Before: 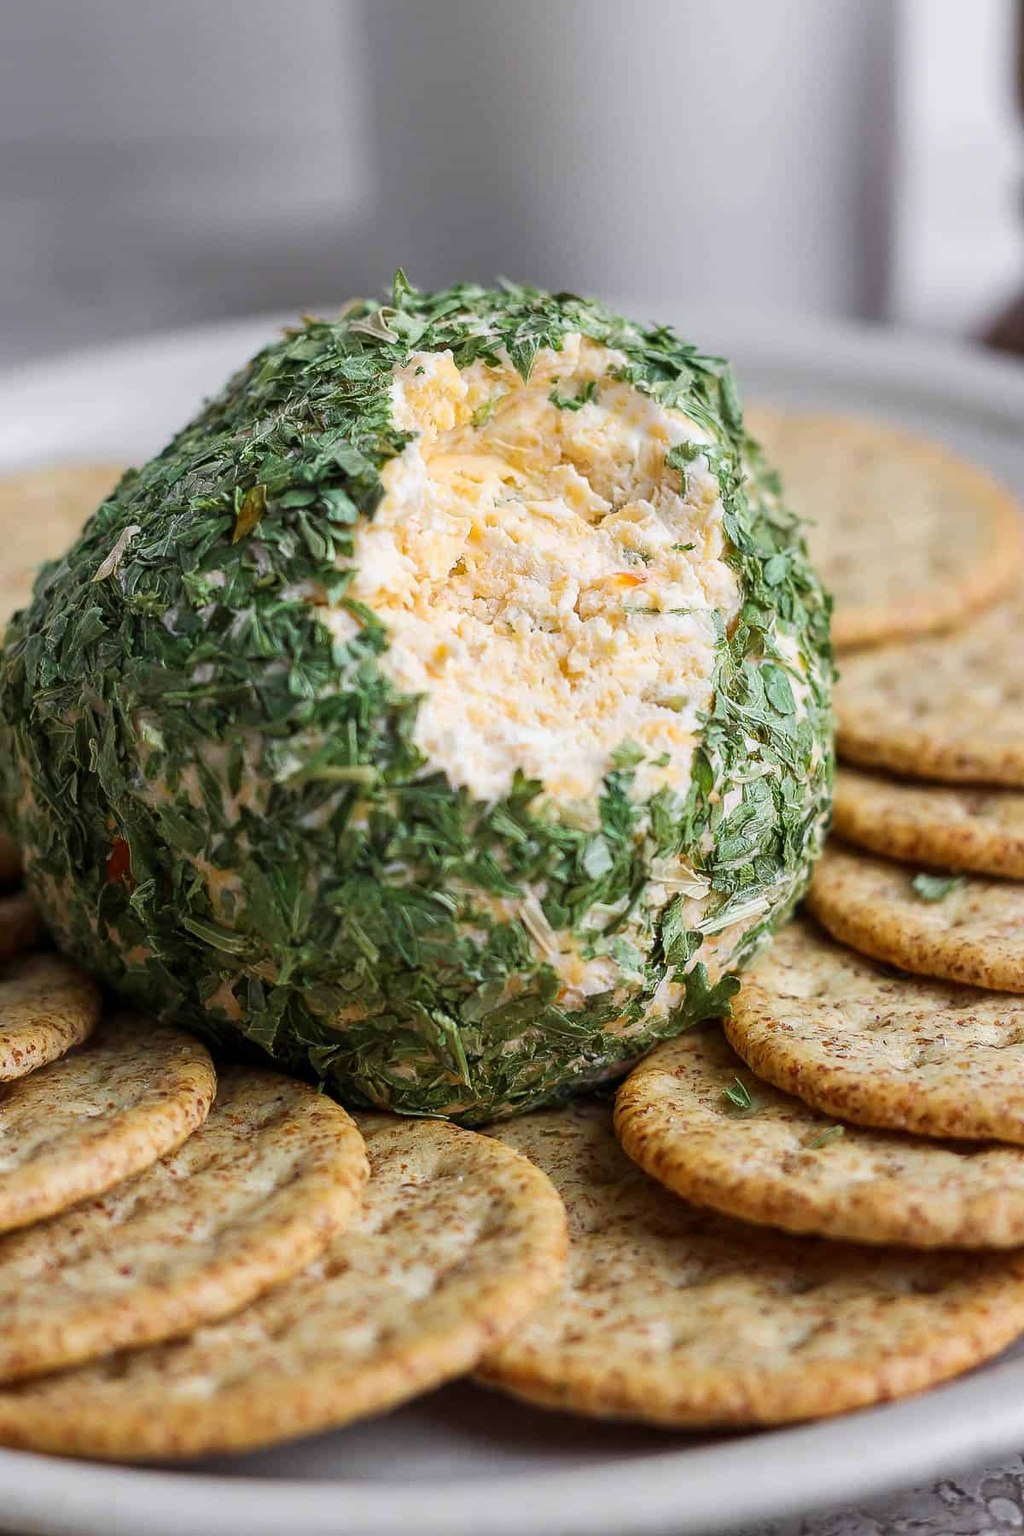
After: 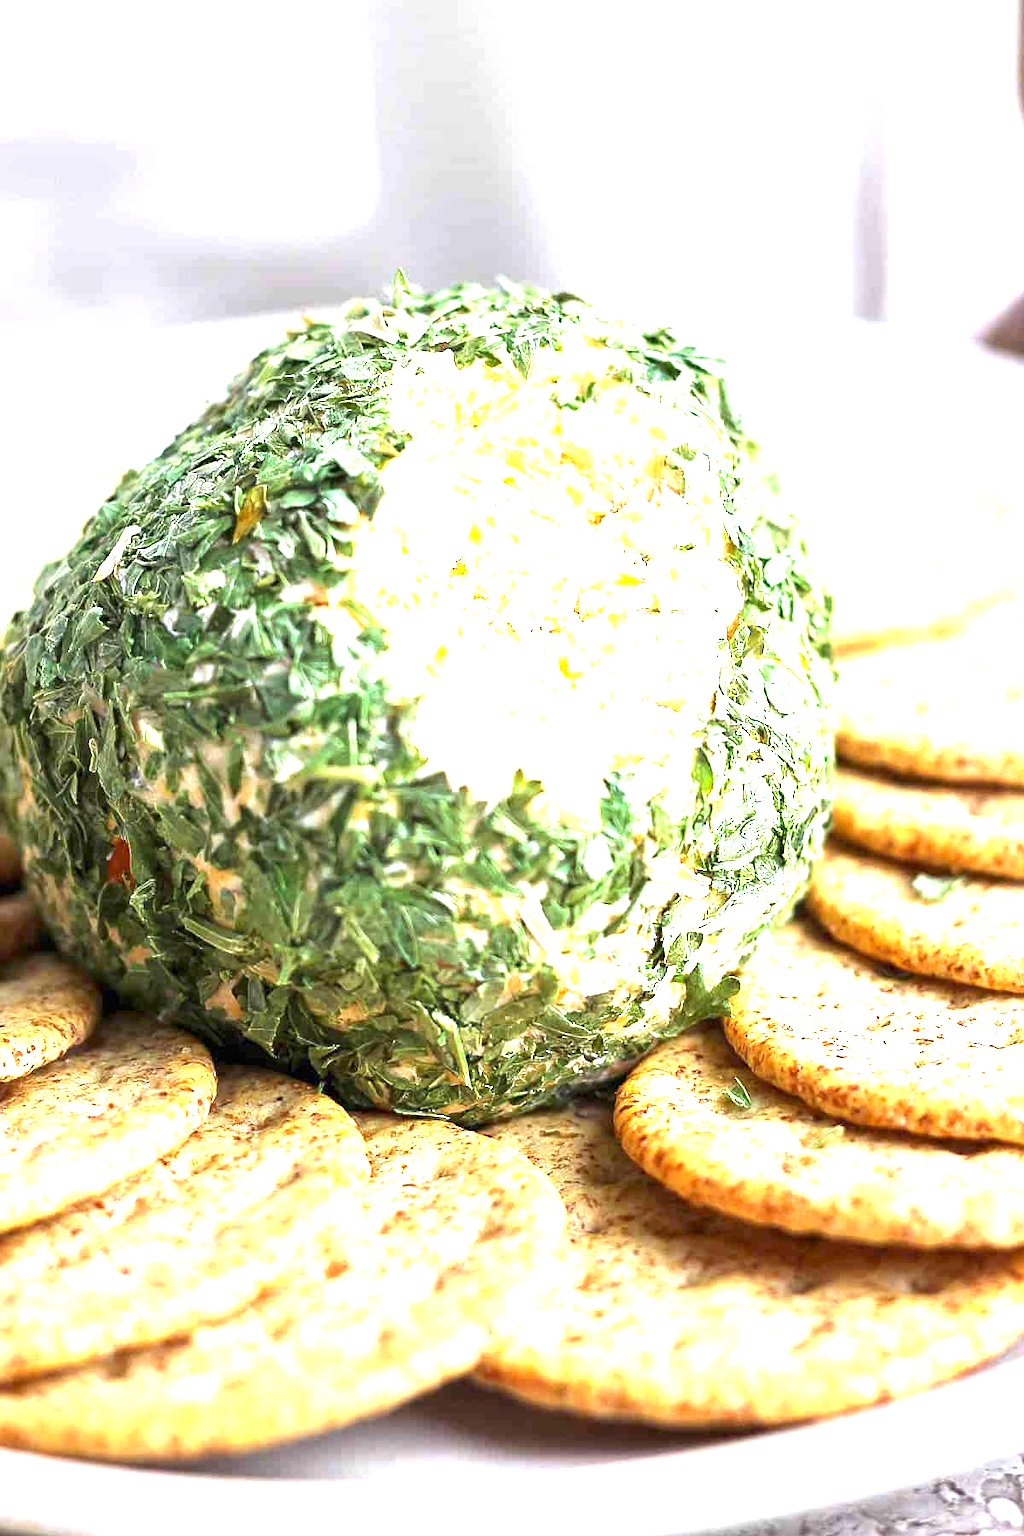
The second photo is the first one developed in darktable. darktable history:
exposure: exposure 2.191 EV, compensate highlight preservation false
sharpen: radius 5.307, amount 0.31, threshold 26.135
